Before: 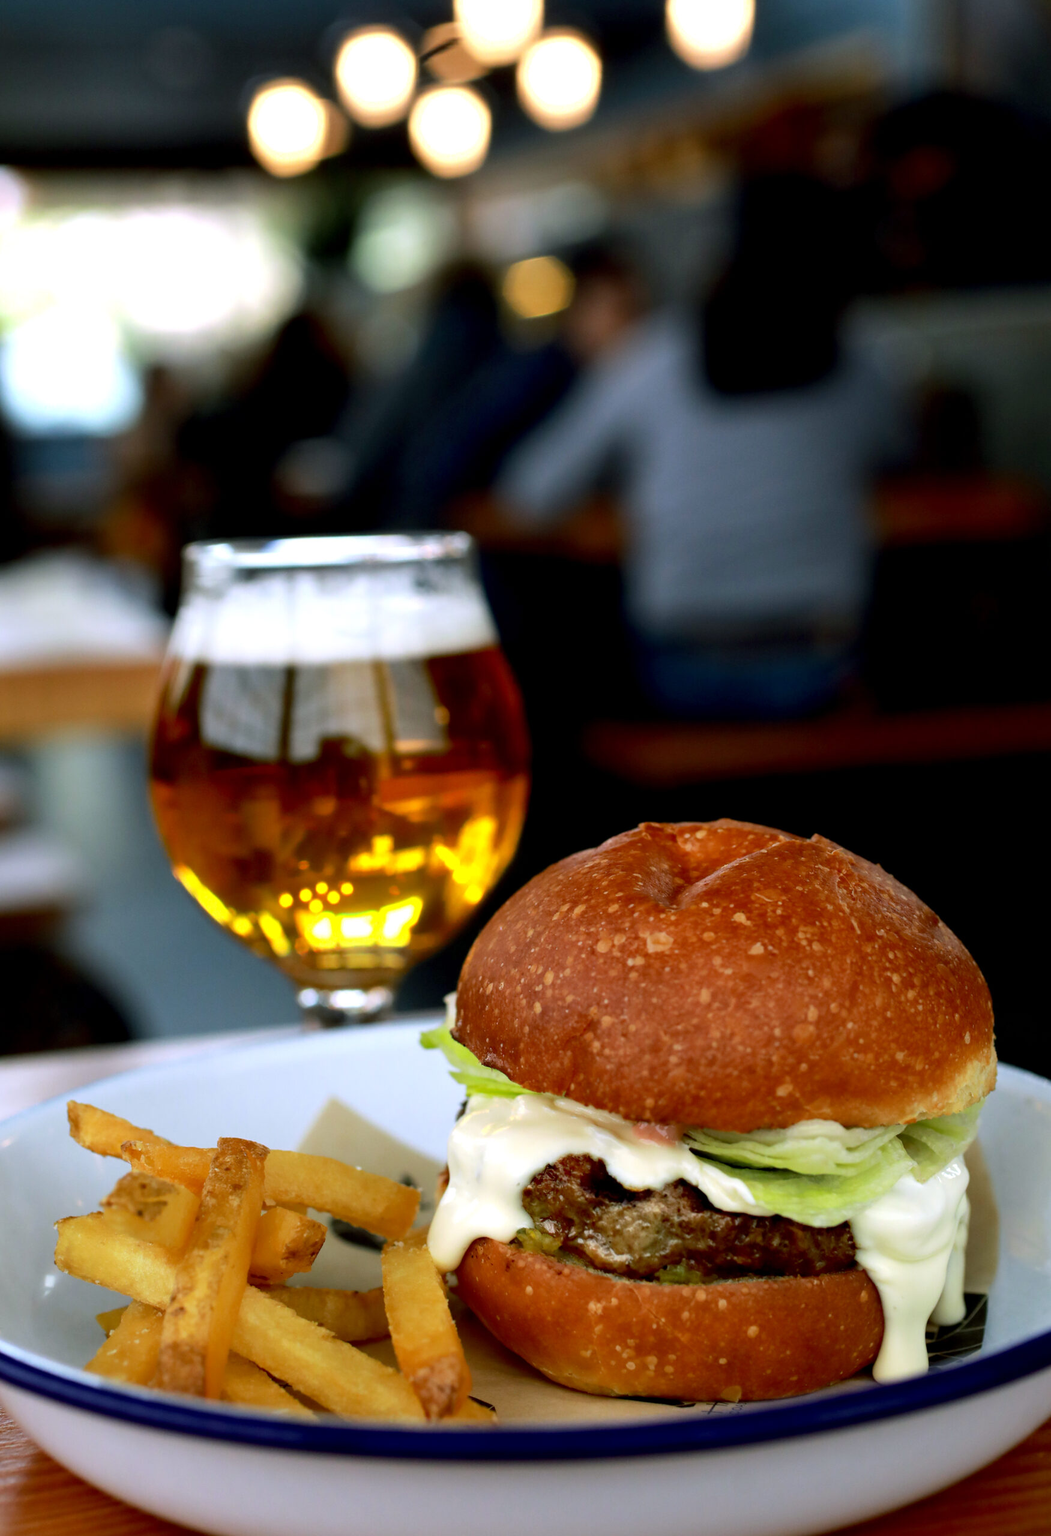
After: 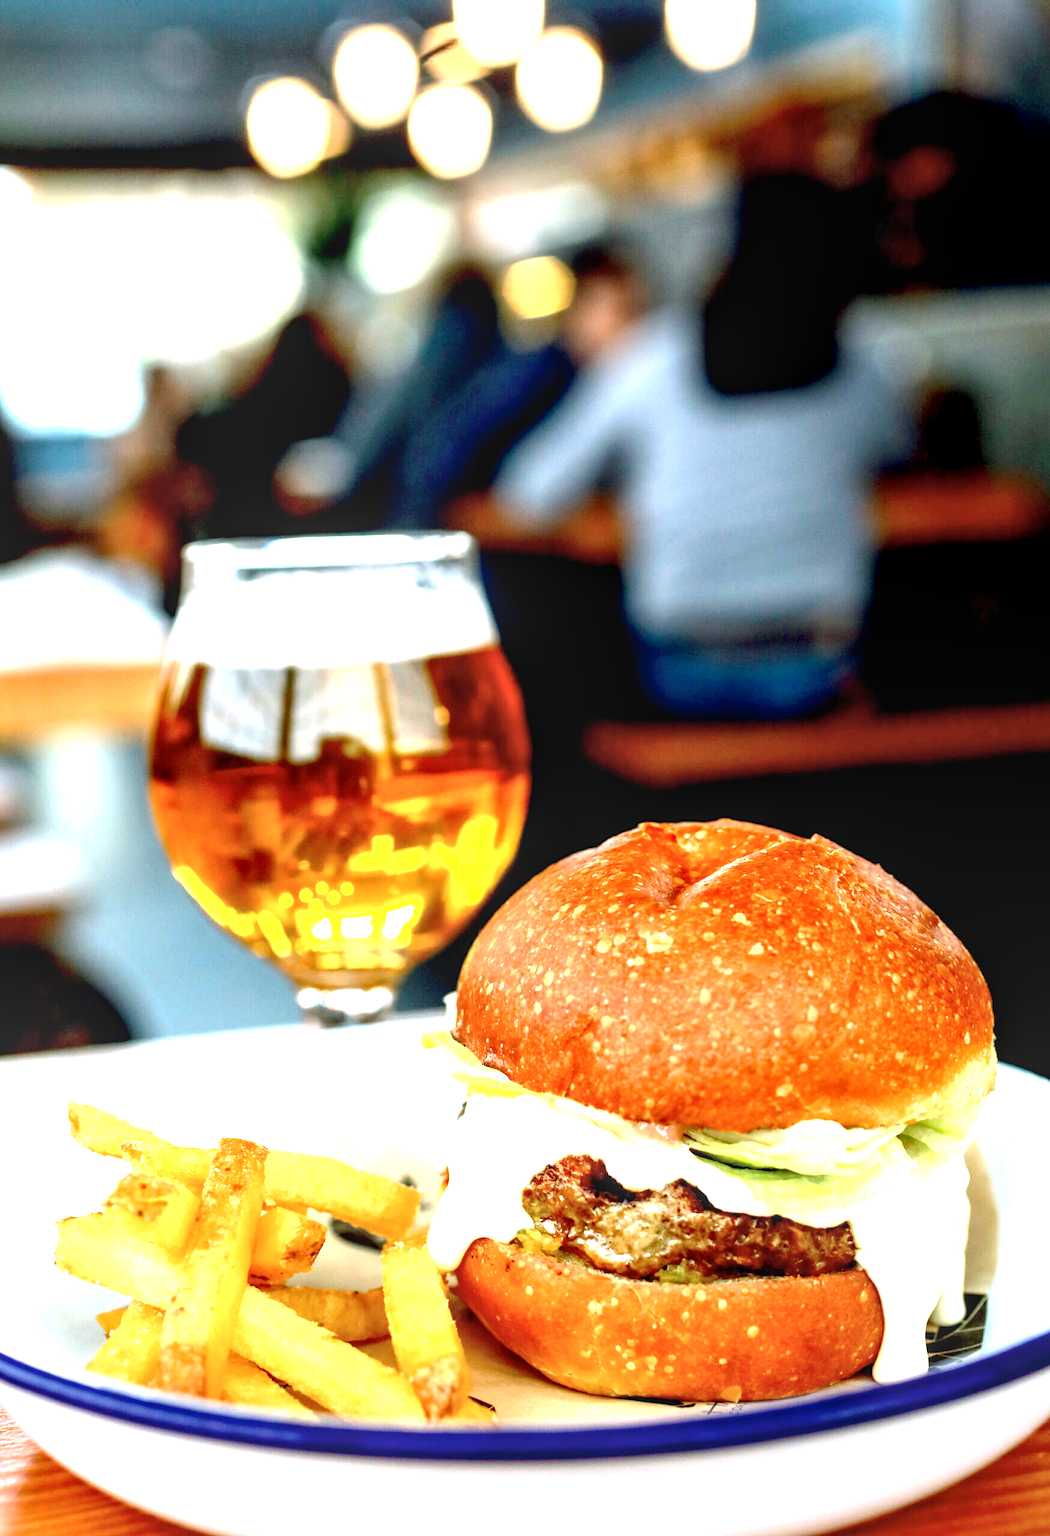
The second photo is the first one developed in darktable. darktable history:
local contrast: detail 130%
exposure: exposure 0.663 EV, compensate exposure bias true, compensate highlight preservation false
